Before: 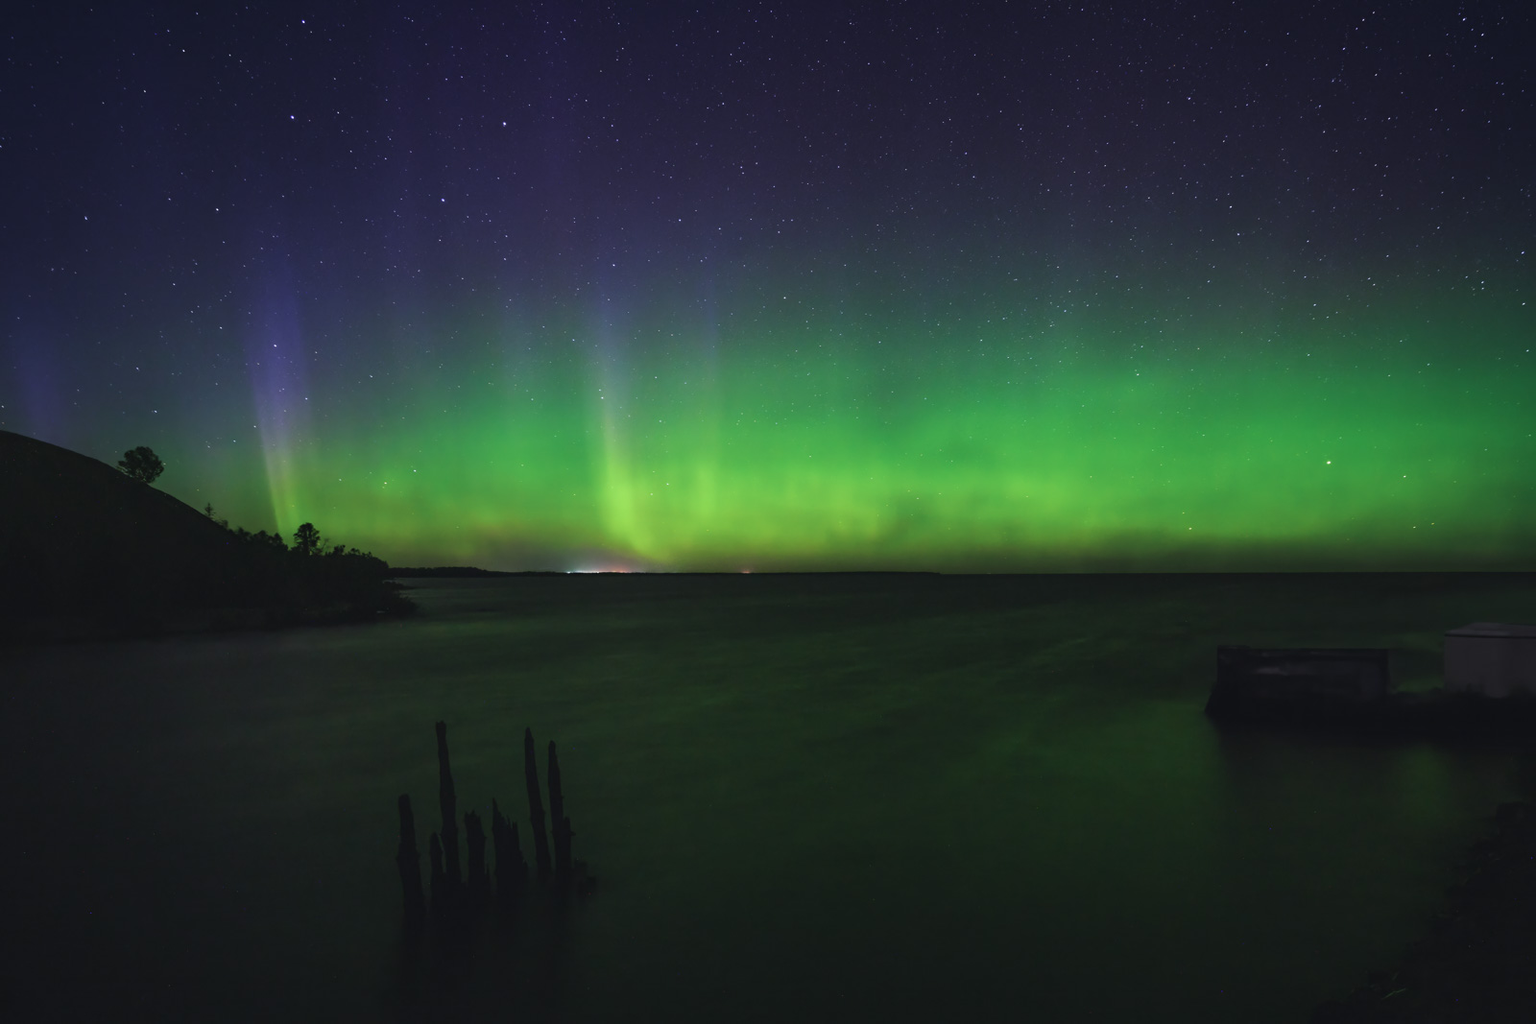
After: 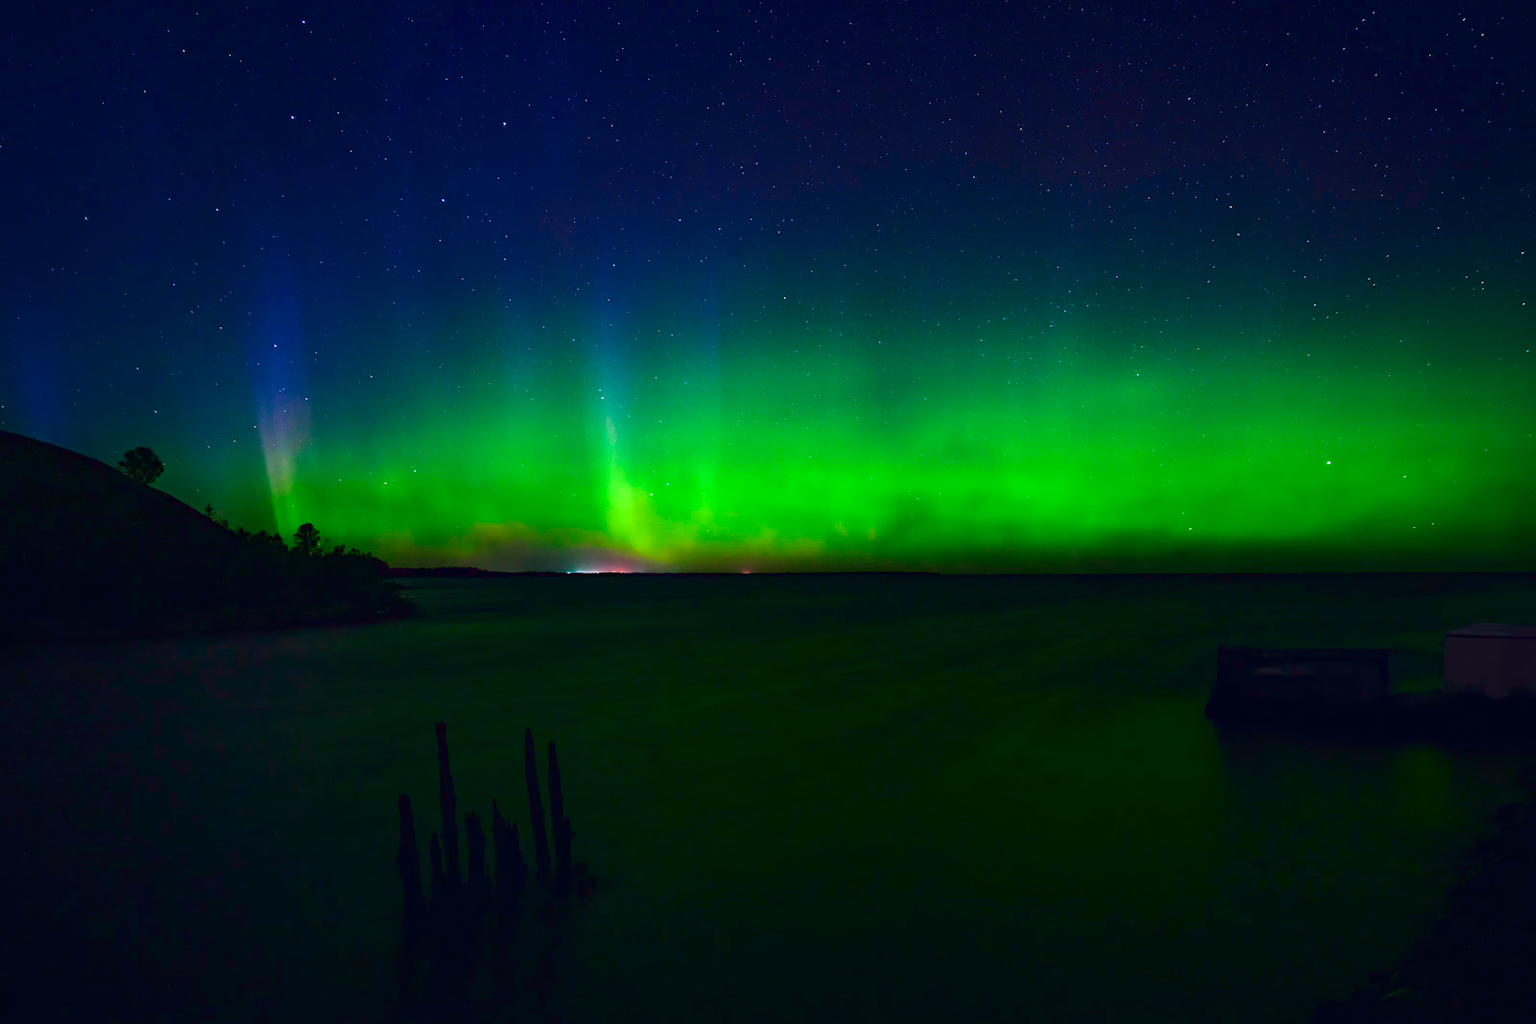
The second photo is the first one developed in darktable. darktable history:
white balance: red 0.984, blue 1.059
haze removal: compatibility mode true, adaptive false
contrast brightness saturation: contrast 0.13, brightness -0.24, saturation 0.14
